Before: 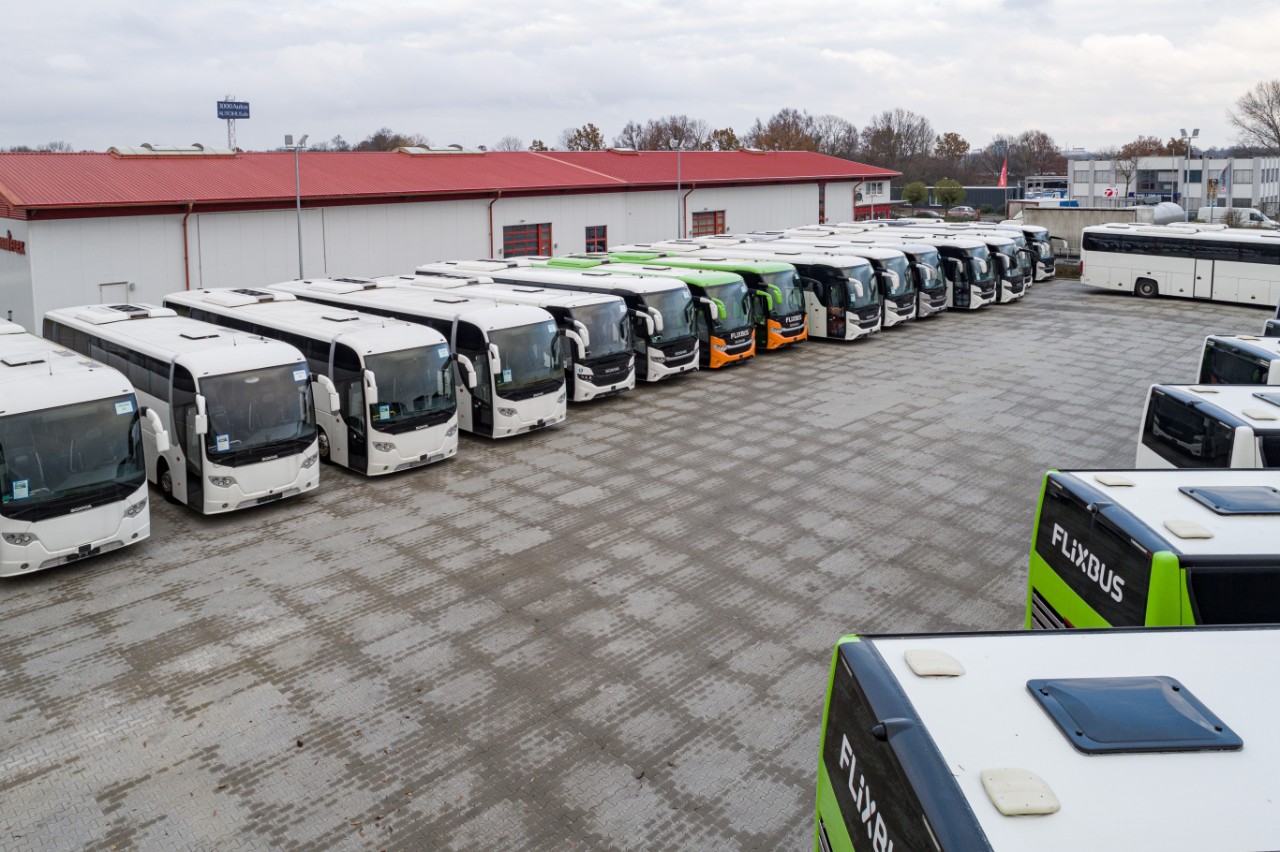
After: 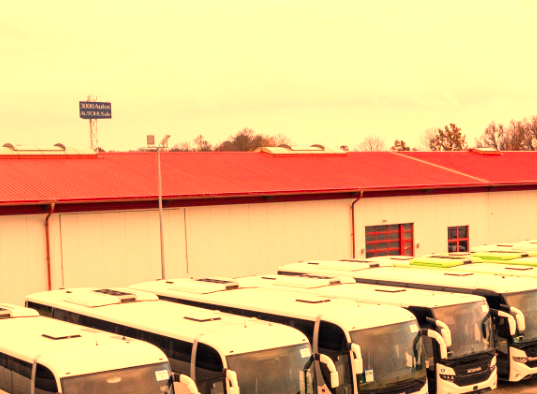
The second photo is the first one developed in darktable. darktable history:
white balance: red 1.467, blue 0.684
local contrast: mode bilateral grid, contrast 20, coarseness 50, detail 120%, midtone range 0.2
contrast brightness saturation: contrast 0.04, saturation 0.16
exposure: exposure 0.556 EV, compensate highlight preservation false
tone equalizer: on, module defaults
crop and rotate: left 10.817%, top 0.062%, right 47.194%, bottom 53.626%
